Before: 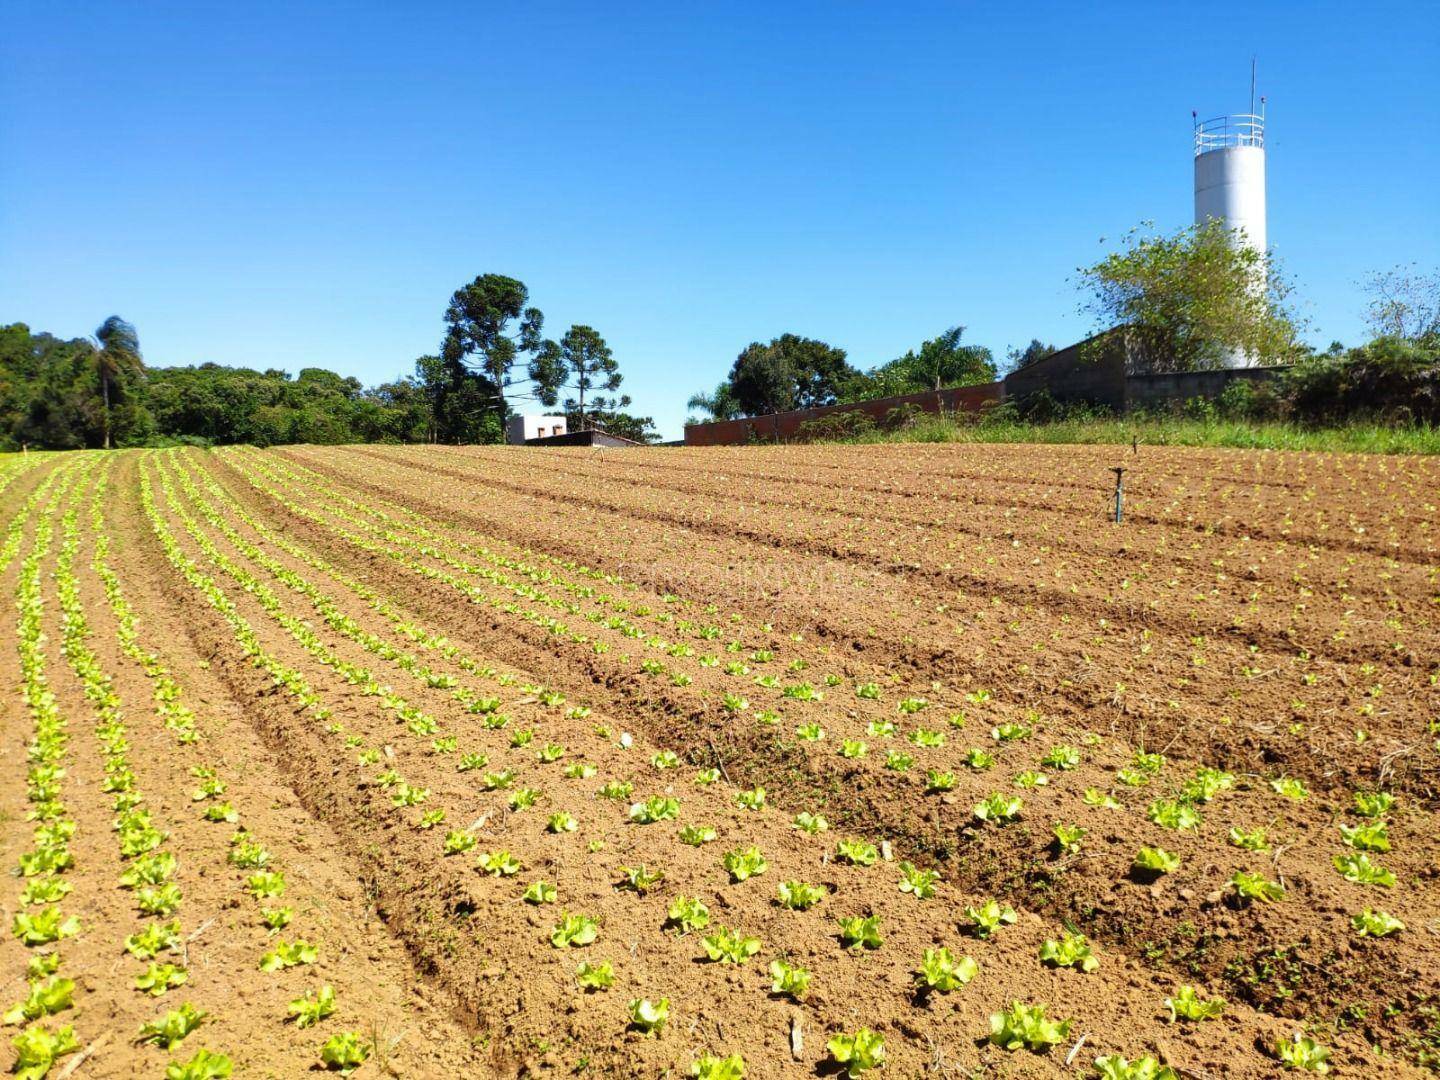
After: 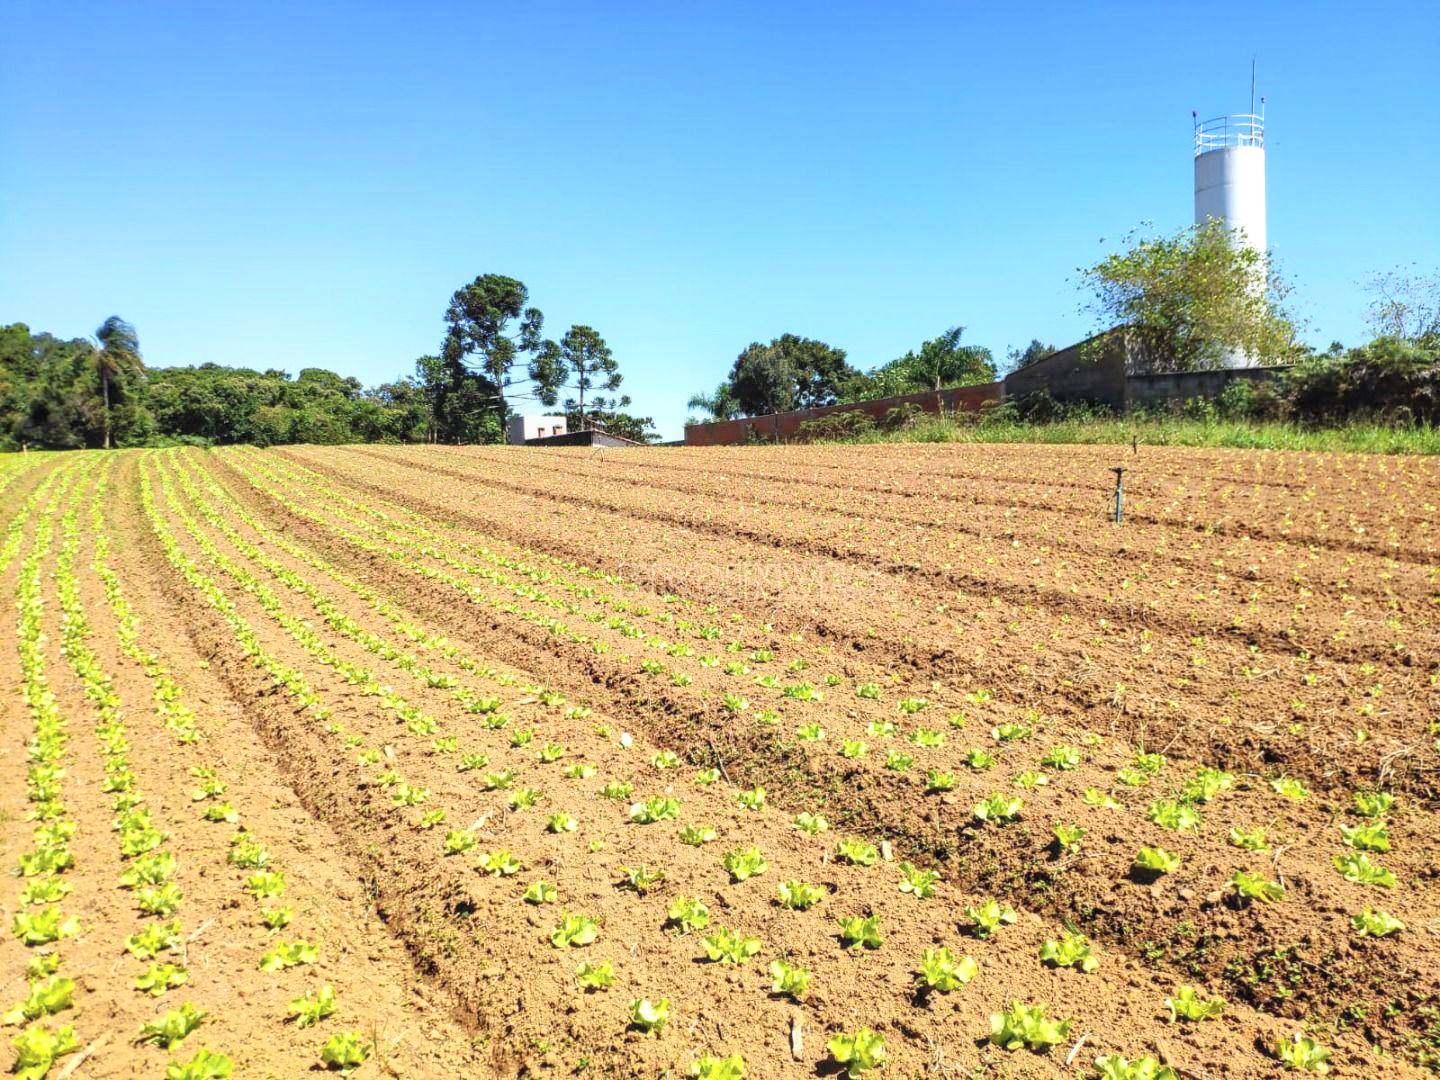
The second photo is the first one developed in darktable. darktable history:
local contrast: on, module defaults
contrast brightness saturation: contrast 0.14, brightness 0.21
